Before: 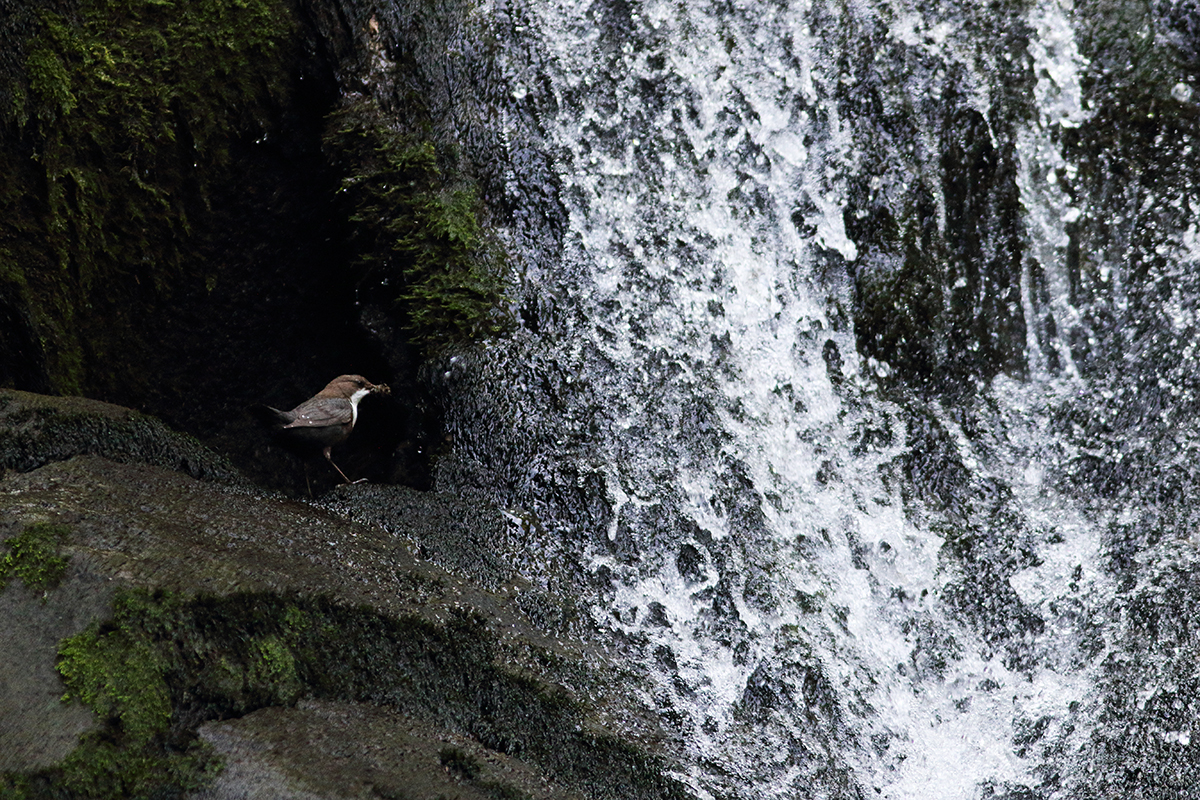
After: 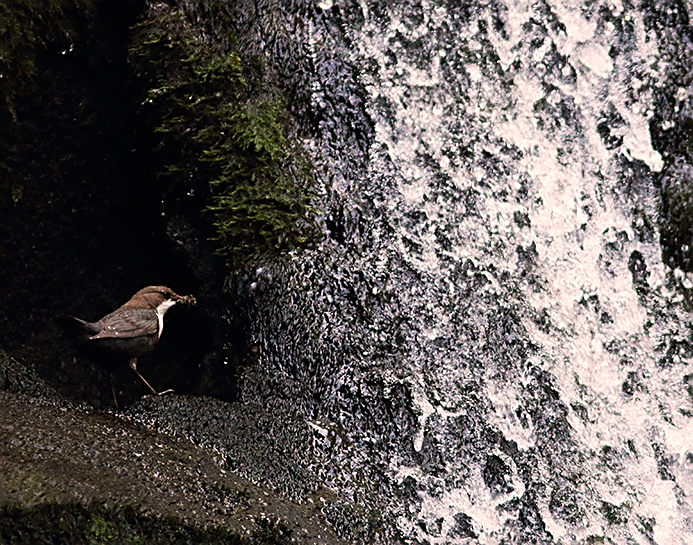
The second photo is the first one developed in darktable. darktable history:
white balance: red 1.127, blue 0.943
crop: left 16.202%, top 11.208%, right 26.045%, bottom 20.557%
sharpen: on, module defaults
